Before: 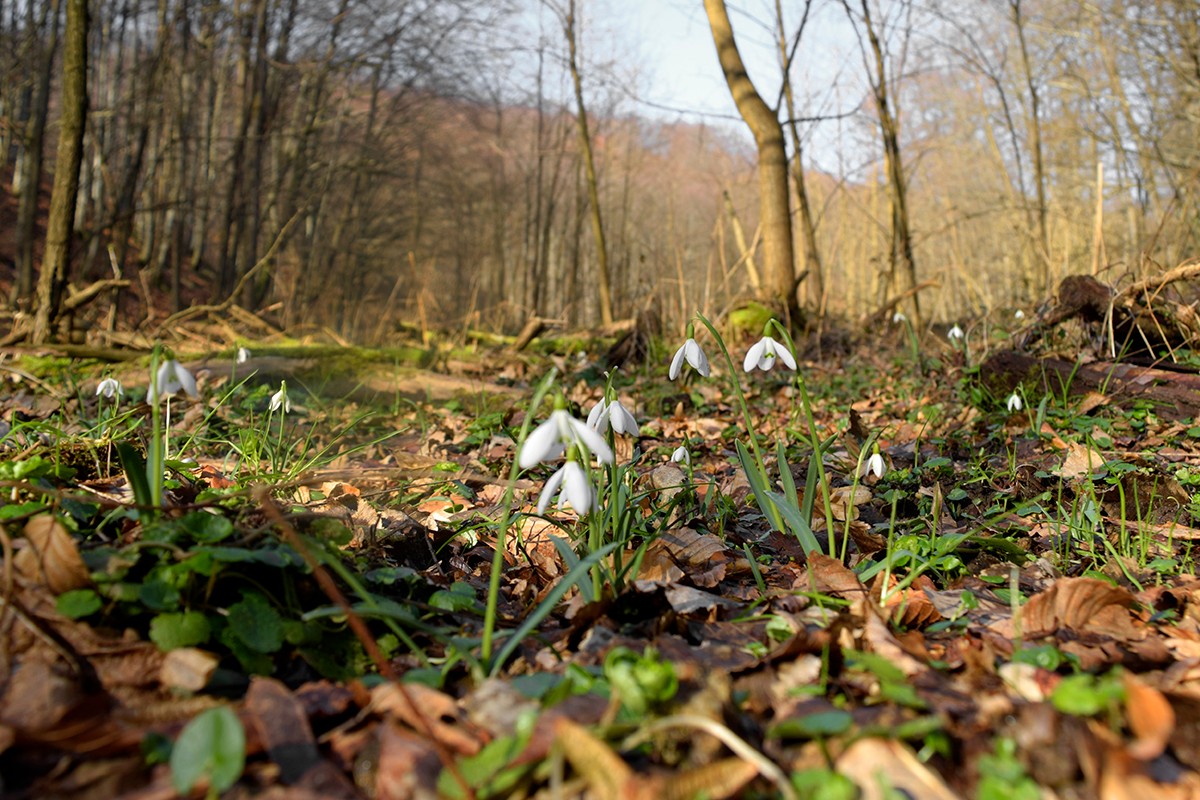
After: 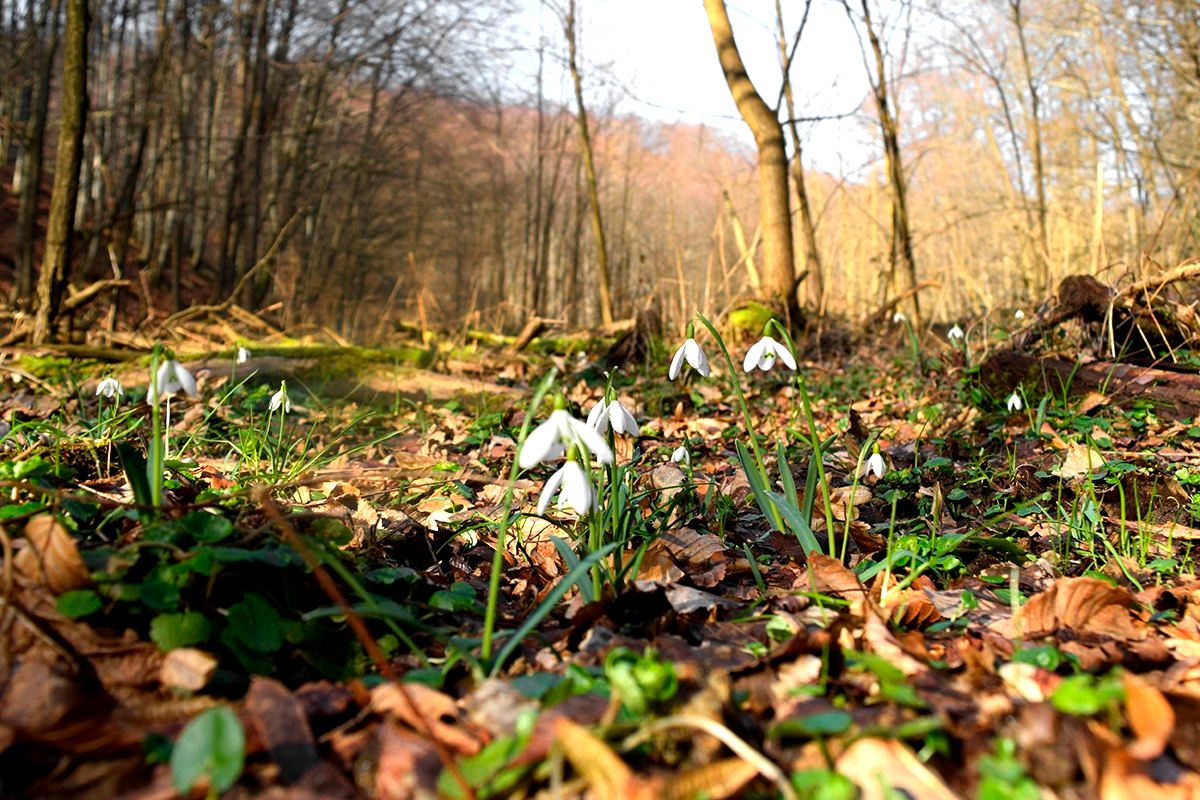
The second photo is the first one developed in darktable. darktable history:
tone equalizer: -8 EV -0.76 EV, -7 EV -0.715 EV, -6 EV -0.618 EV, -5 EV -0.4 EV, -3 EV 0.403 EV, -2 EV 0.6 EV, -1 EV 0.677 EV, +0 EV 0.77 EV, edges refinement/feathering 500, mask exposure compensation -1.57 EV, preserve details guided filter
